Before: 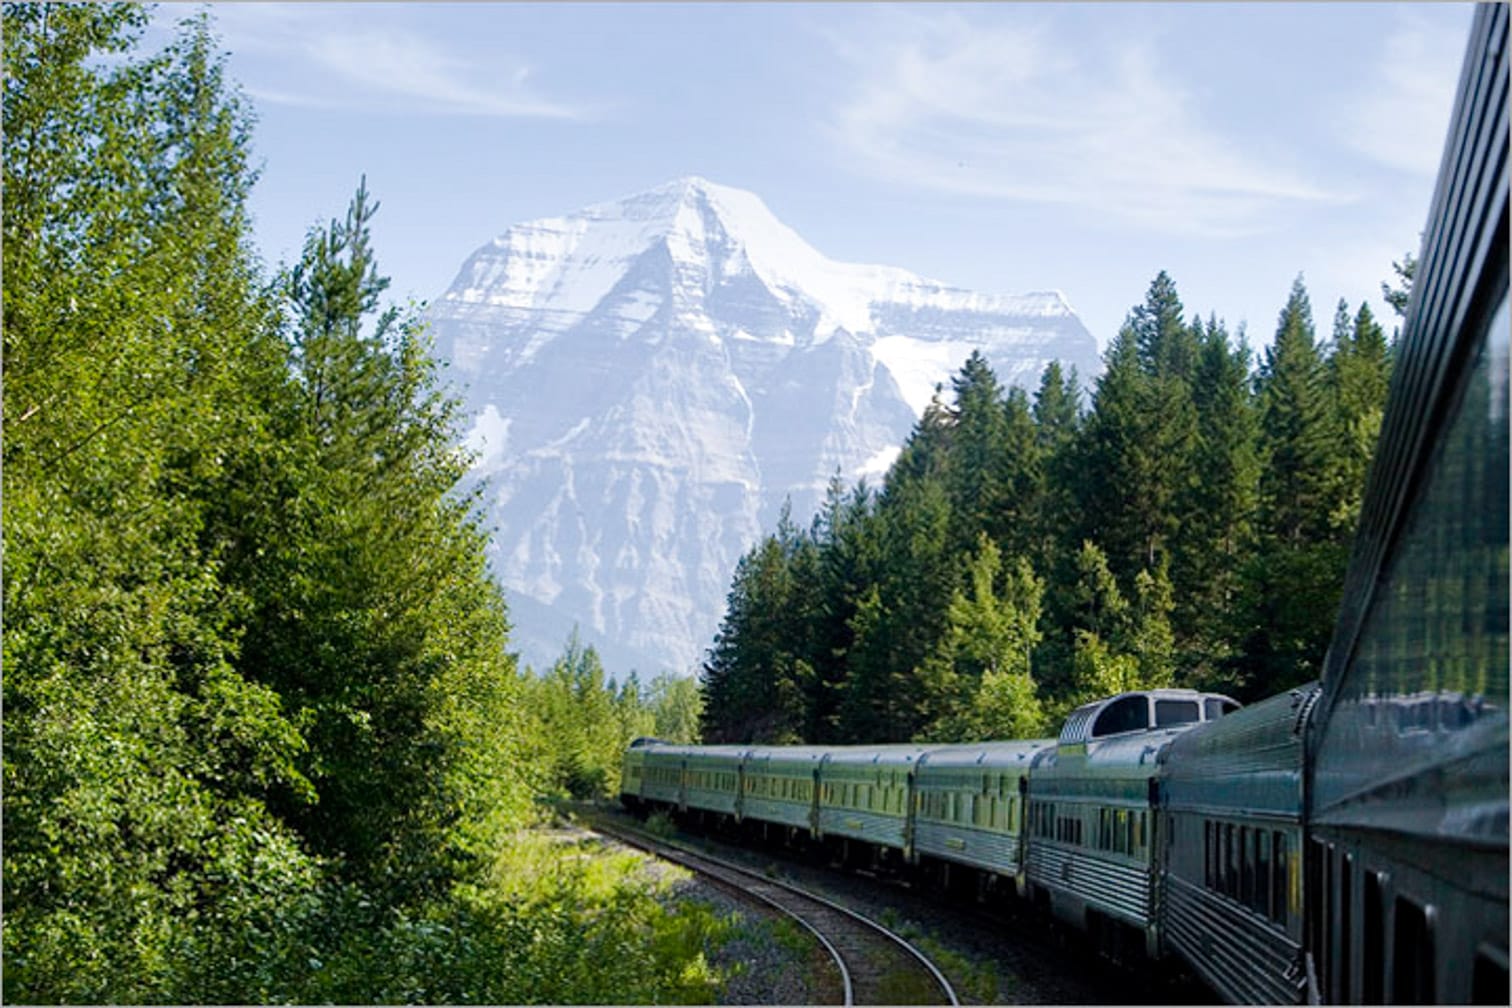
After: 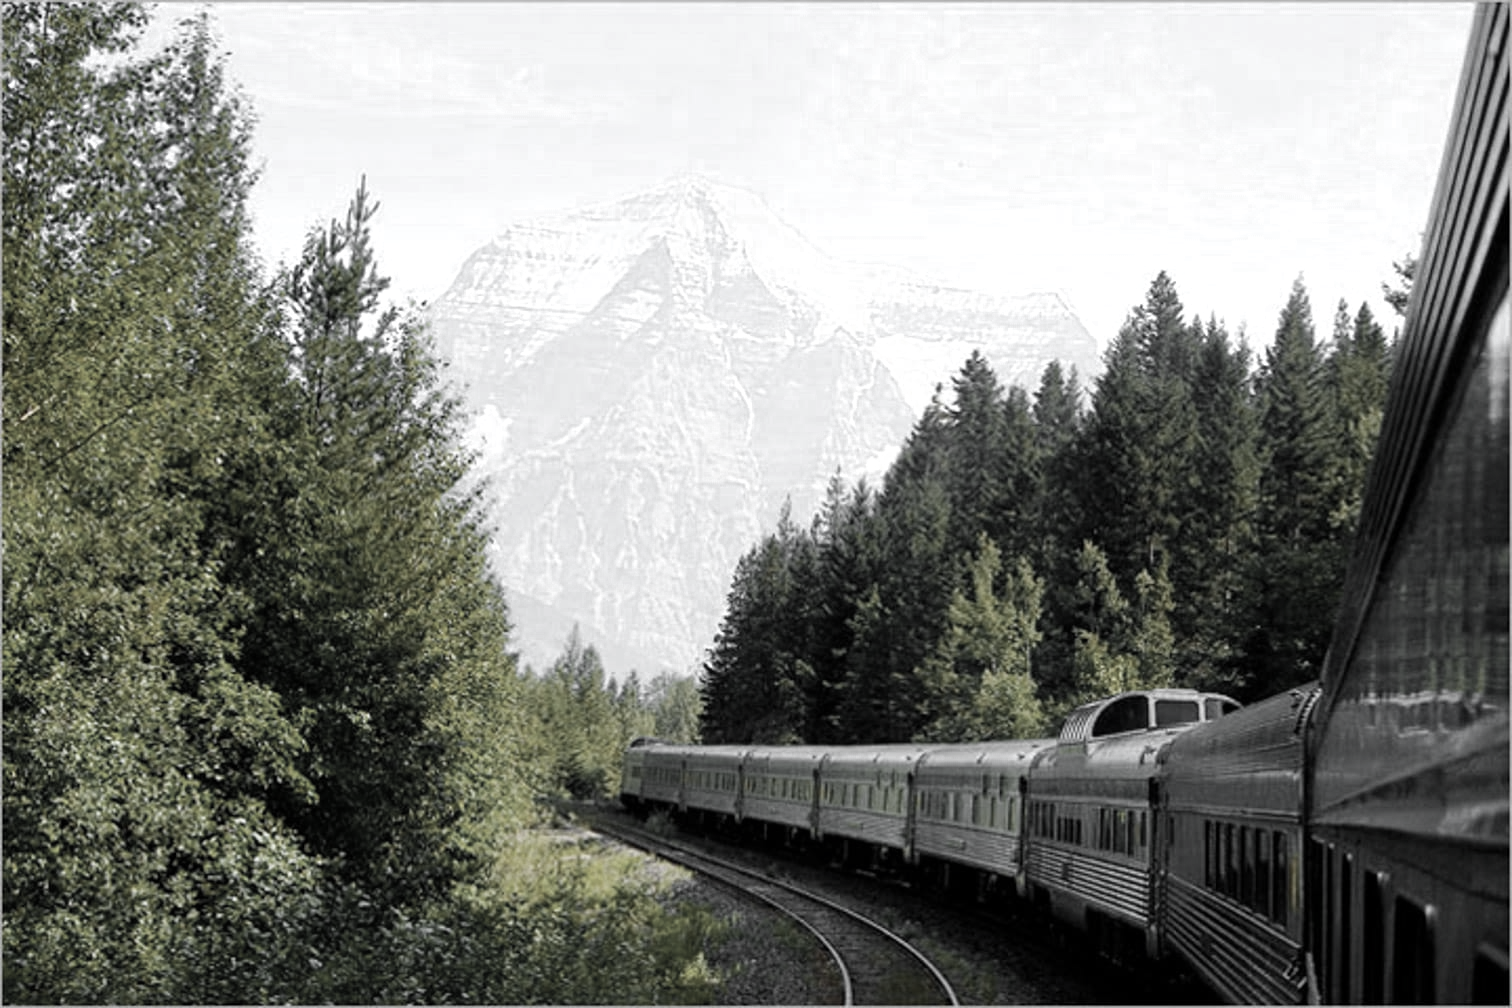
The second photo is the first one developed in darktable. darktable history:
color zones: curves: ch0 [(0, 0.613) (0.01, 0.613) (0.245, 0.448) (0.498, 0.529) (0.642, 0.665) (0.879, 0.777) (0.99, 0.613)]; ch1 [(0, 0.035) (0.121, 0.189) (0.259, 0.197) (0.415, 0.061) (0.589, 0.022) (0.732, 0.022) (0.857, 0.026) (0.991, 0.053)]
color balance rgb: perceptual saturation grading › global saturation 0.069%
